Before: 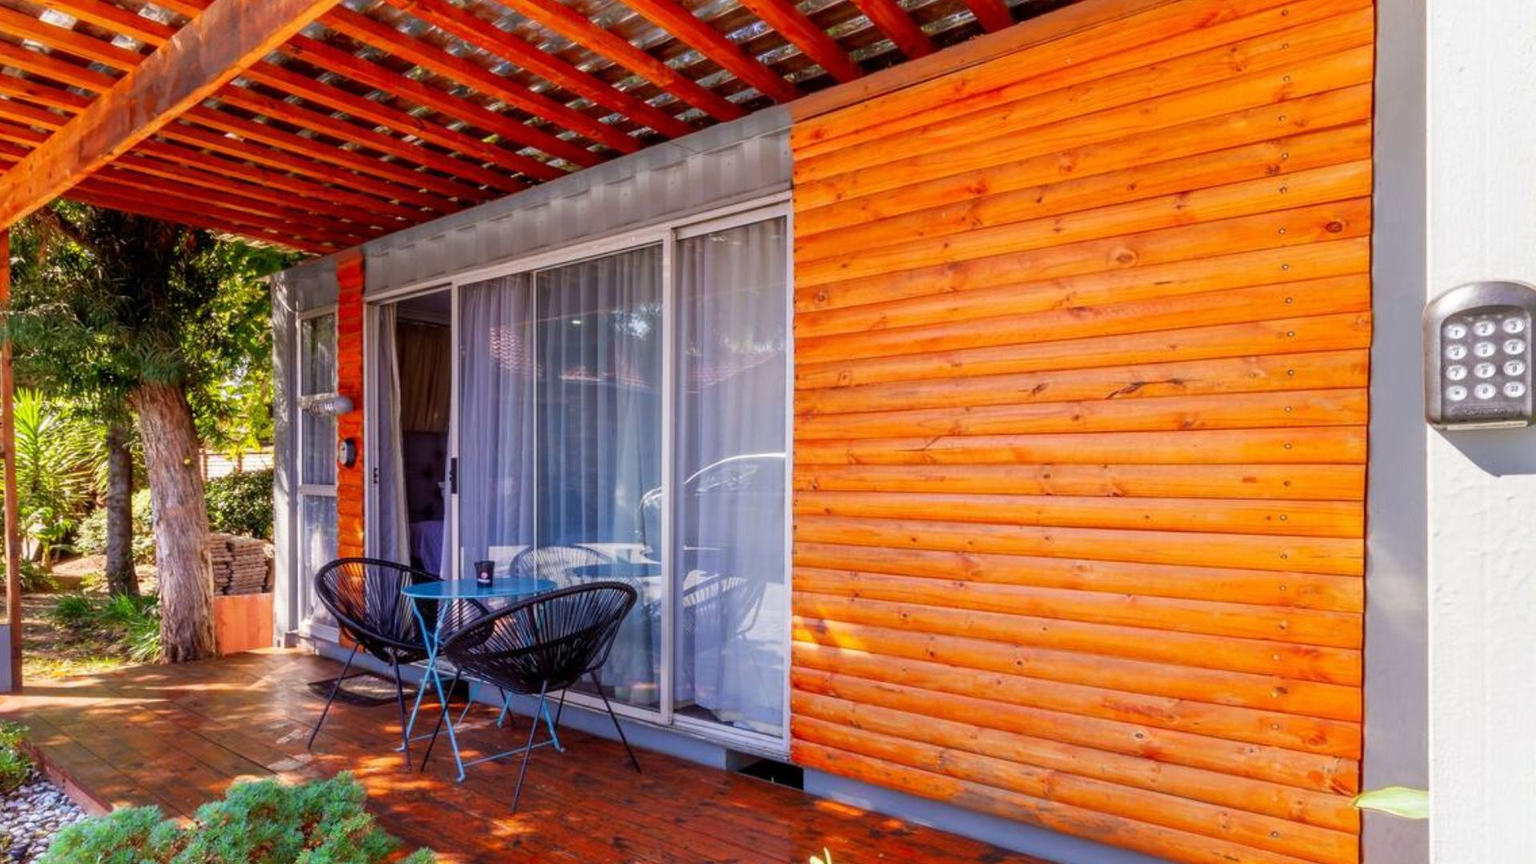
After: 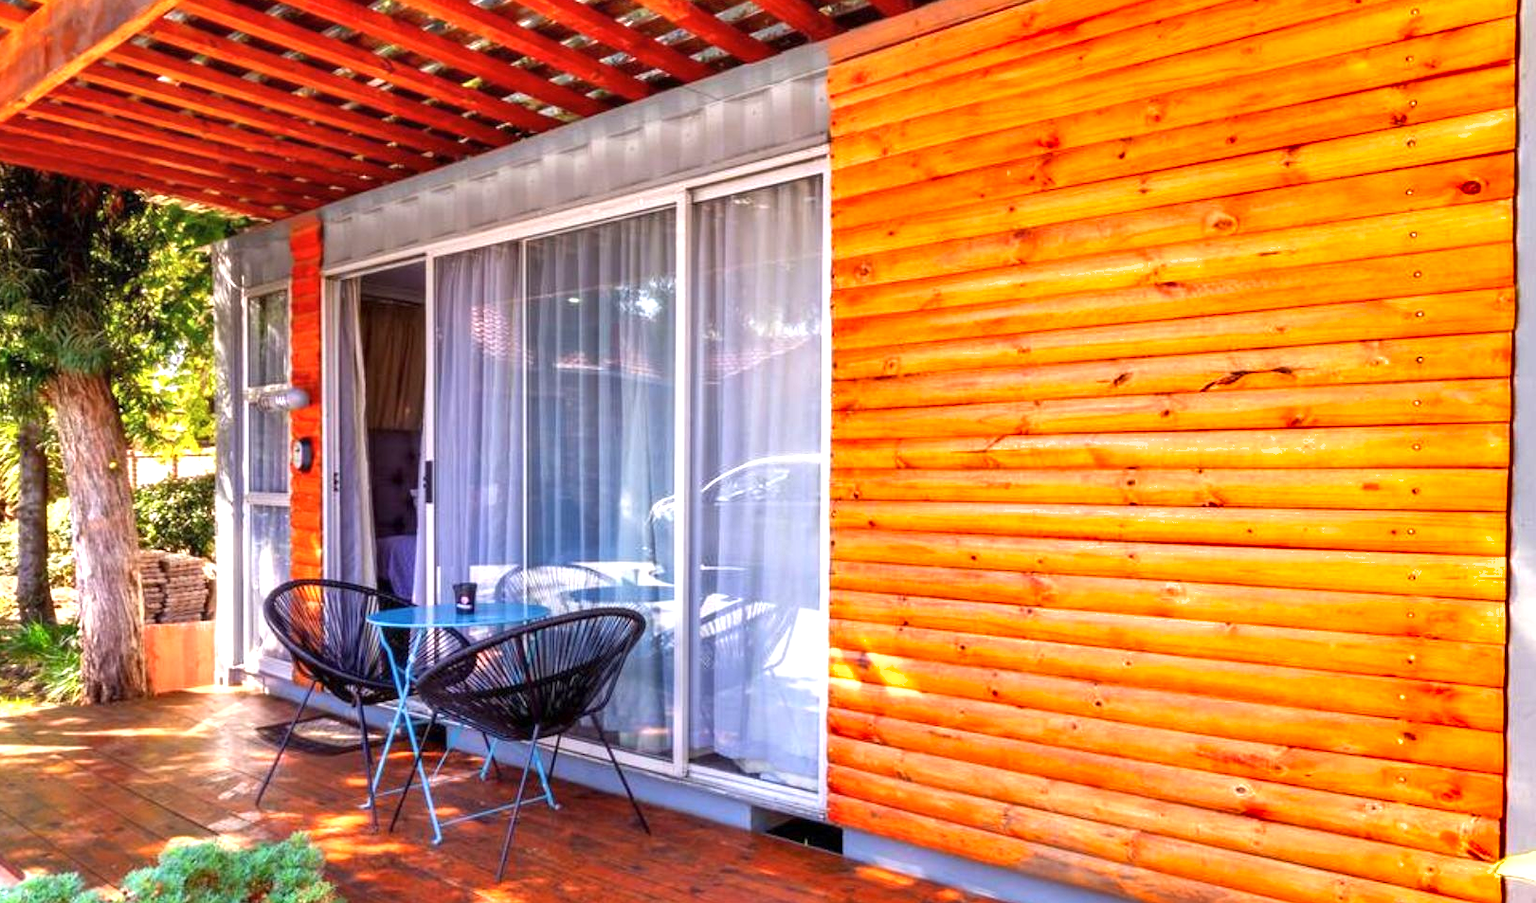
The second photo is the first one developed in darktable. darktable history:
contrast brightness saturation: saturation -0.03
shadows and highlights: white point adjustment 0.995, soften with gaussian
exposure: exposure 1 EV, compensate highlight preservation false
crop: left 6.028%, top 7.992%, right 9.542%, bottom 3.704%
